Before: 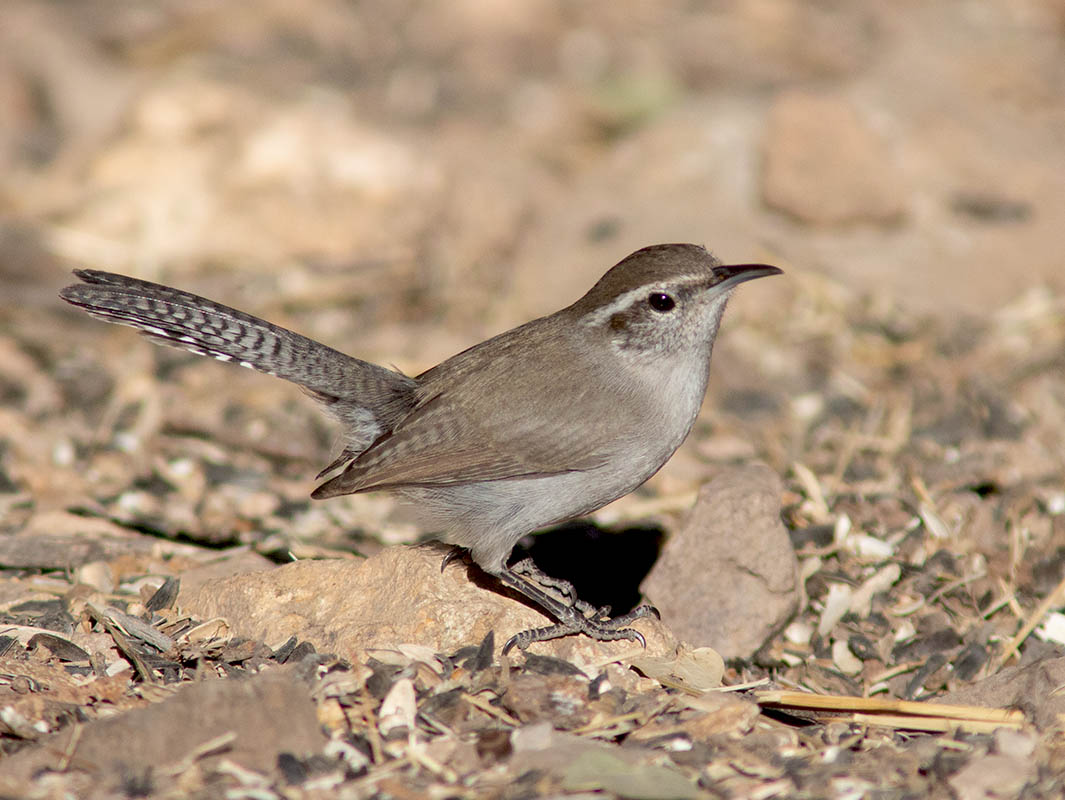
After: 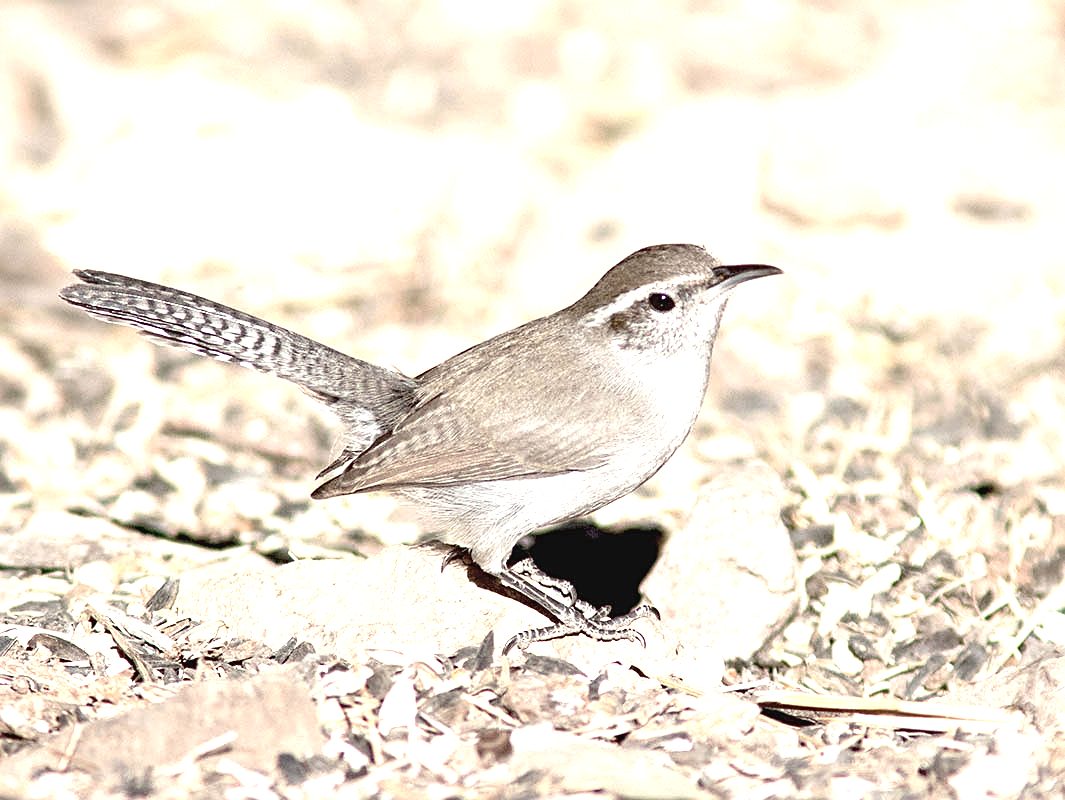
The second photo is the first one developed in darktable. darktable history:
exposure: black level correction 0, exposure 1.758 EV, compensate highlight preservation false
contrast brightness saturation: contrast -0.062, saturation -0.397
sharpen: on, module defaults
